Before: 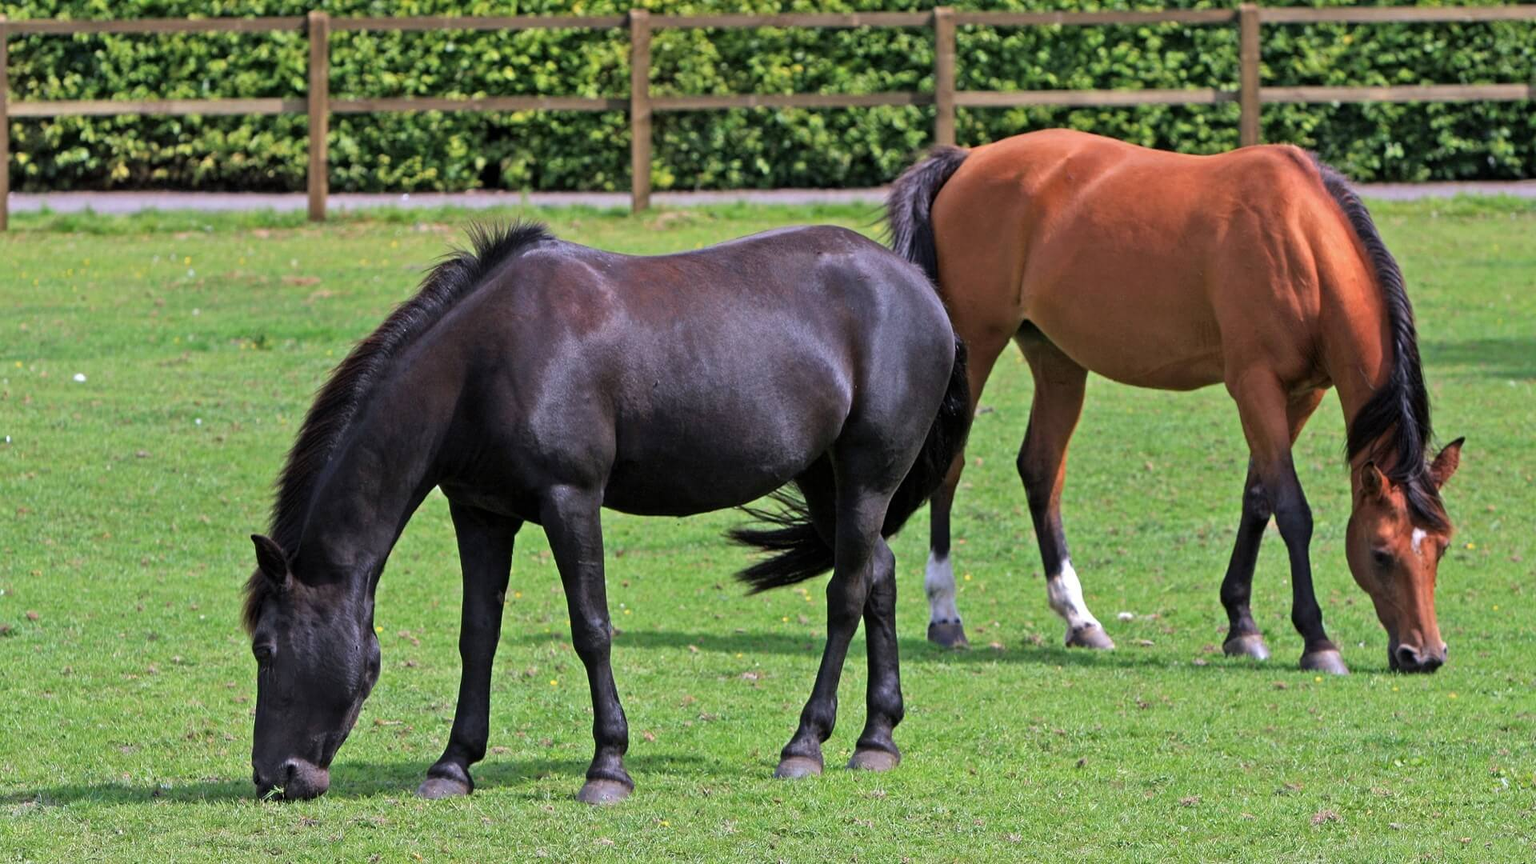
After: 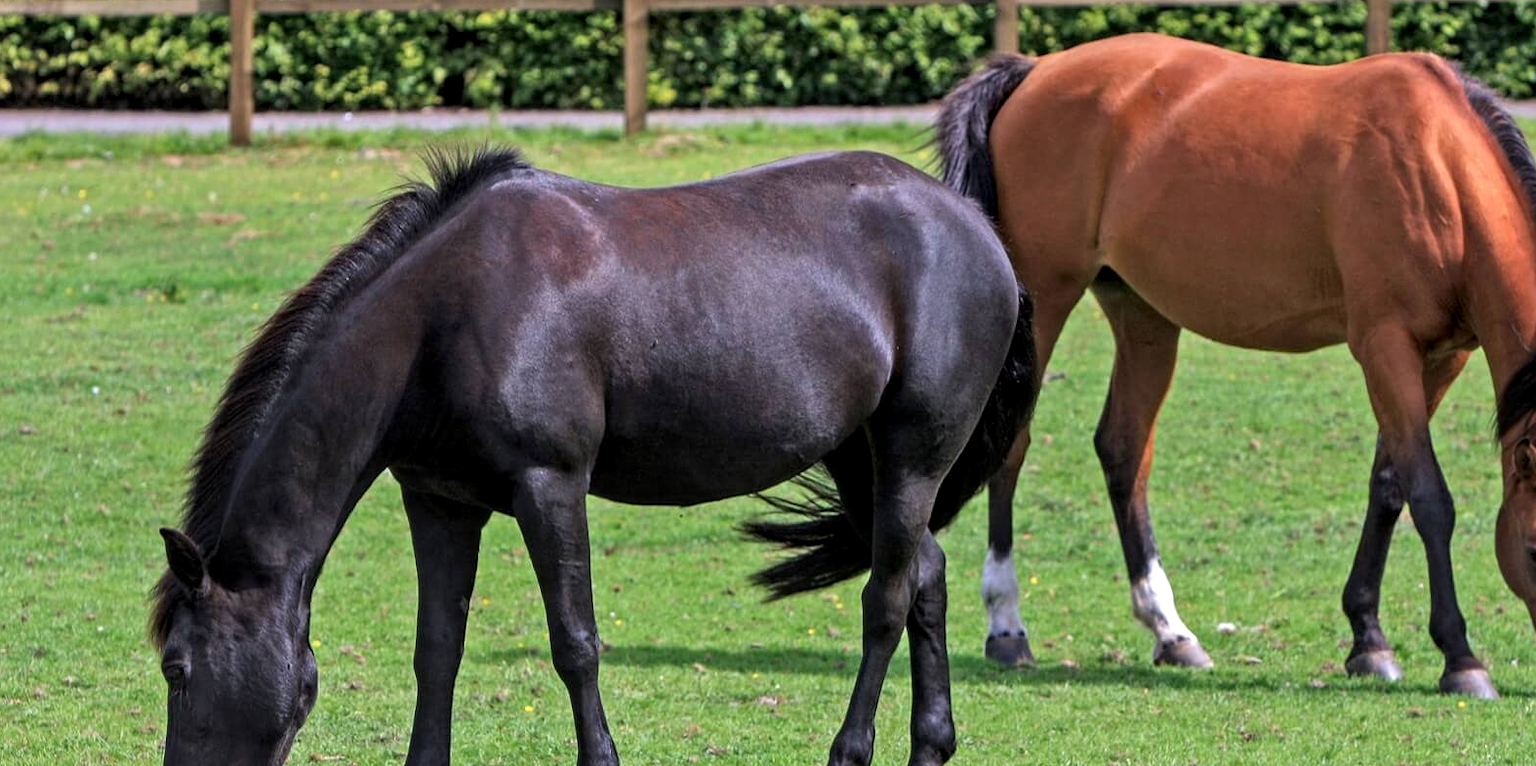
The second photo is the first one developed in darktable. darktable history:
crop: left 7.856%, top 11.836%, right 10.12%, bottom 15.387%
local contrast: detail 130%
